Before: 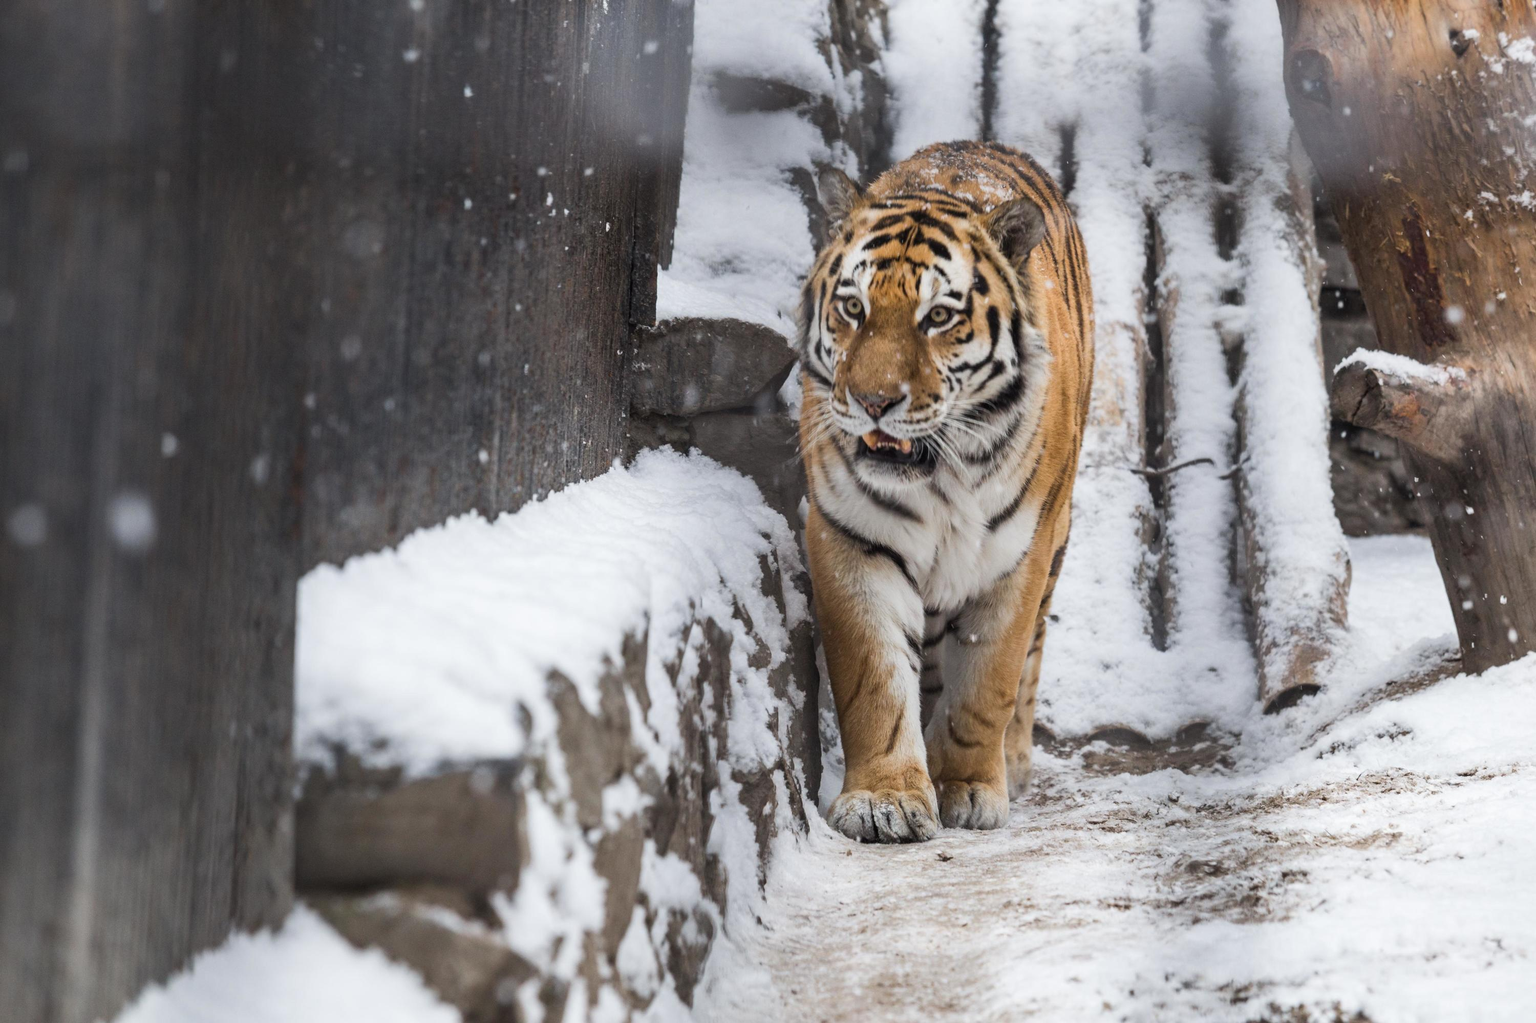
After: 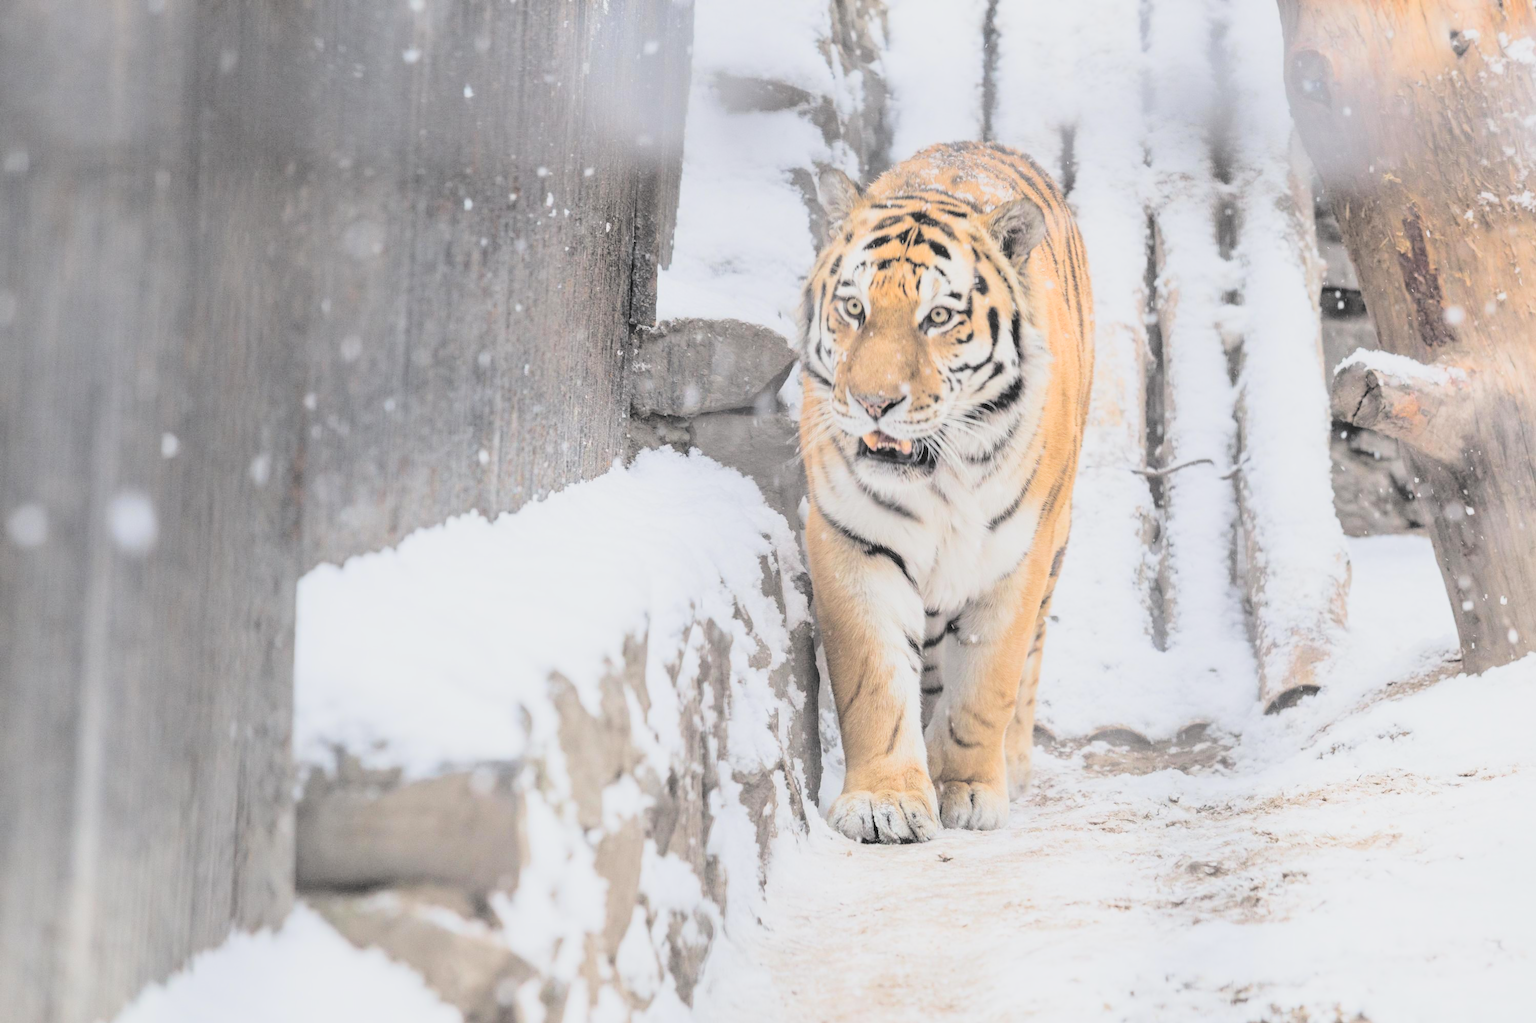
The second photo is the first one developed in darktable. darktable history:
filmic rgb: black relative exposure -7.12 EV, white relative exposure 5.37 EV, hardness 3.02
contrast brightness saturation: brightness 0.991
